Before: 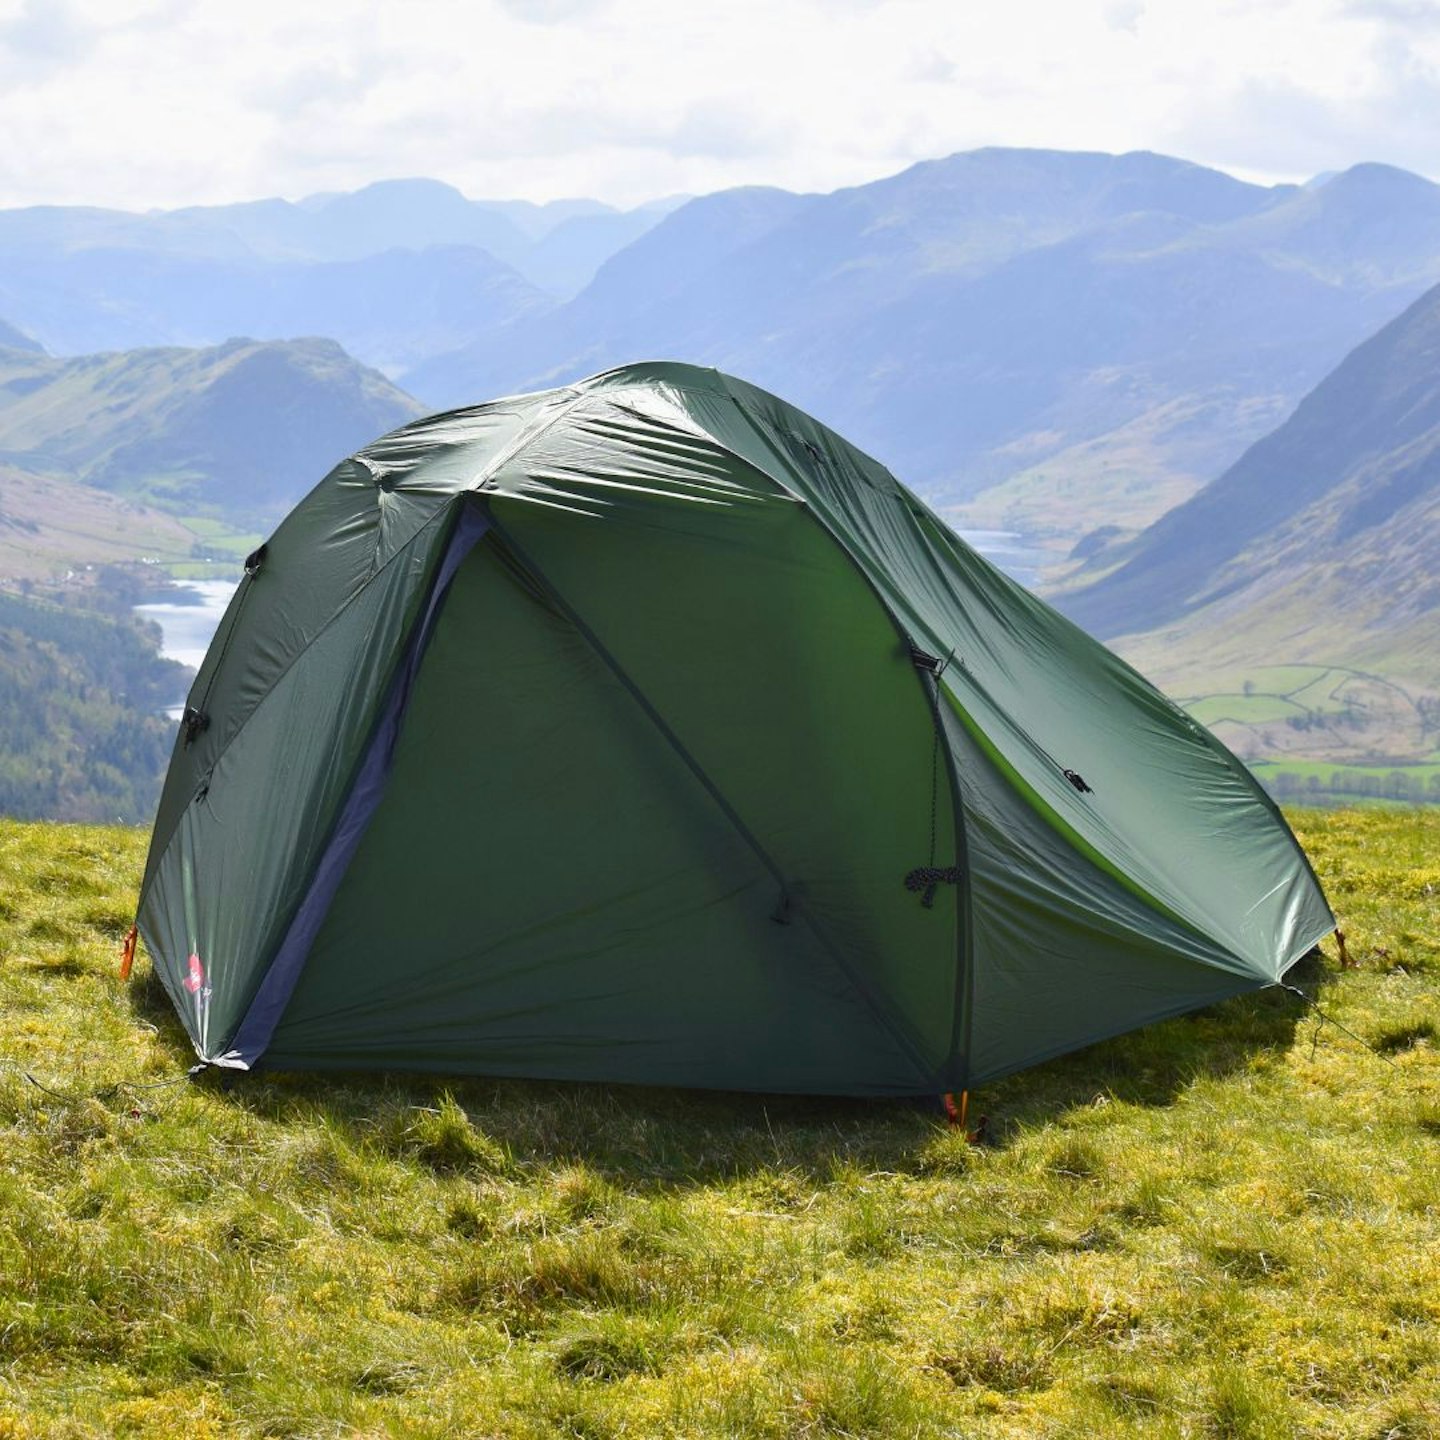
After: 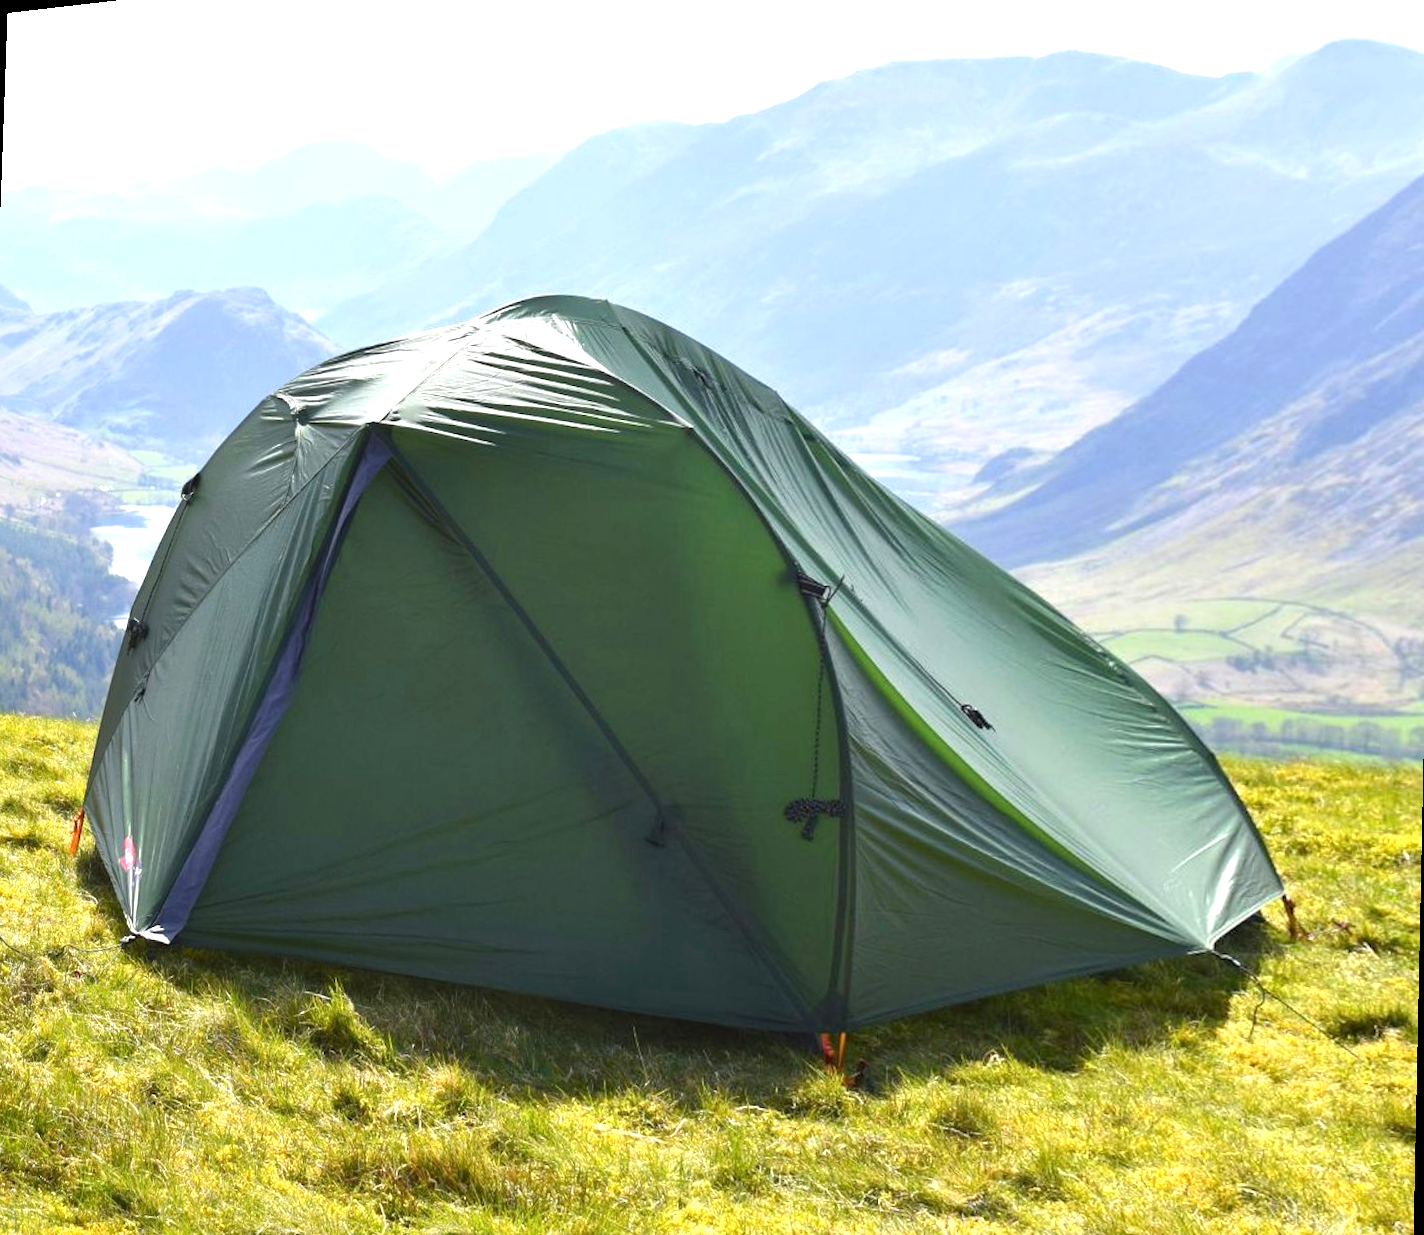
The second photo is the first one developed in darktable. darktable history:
rotate and perspective: rotation 1.69°, lens shift (vertical) -0.023, lens shift (horizontal) -0.291, crop left 0.025, crop right 0.988, crop top 0.092, crop bottom 0.842
exposure: exposure 0.785 EV, compensate highlight preservation false
